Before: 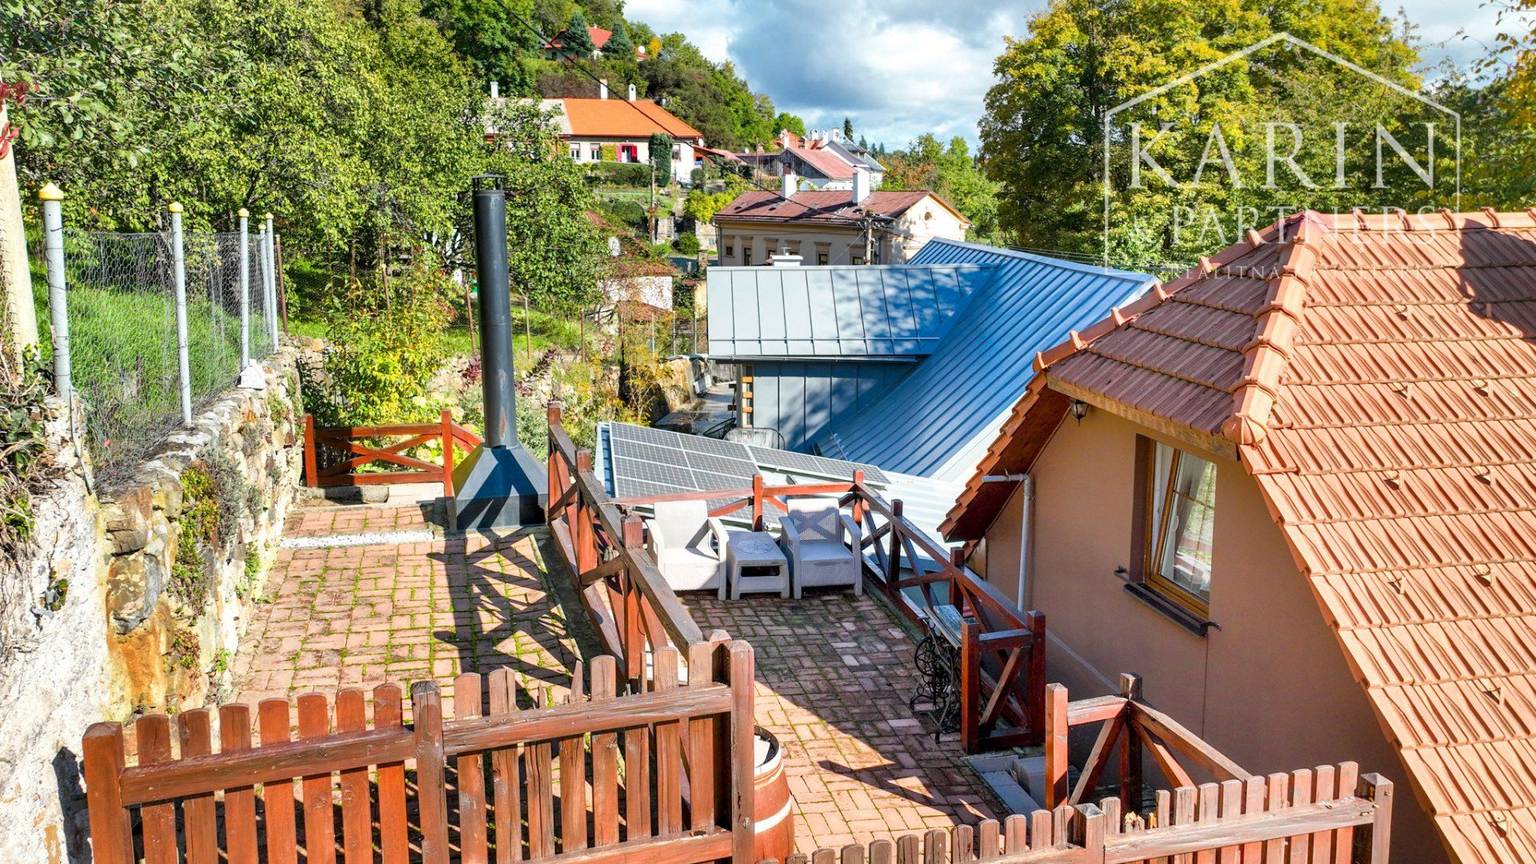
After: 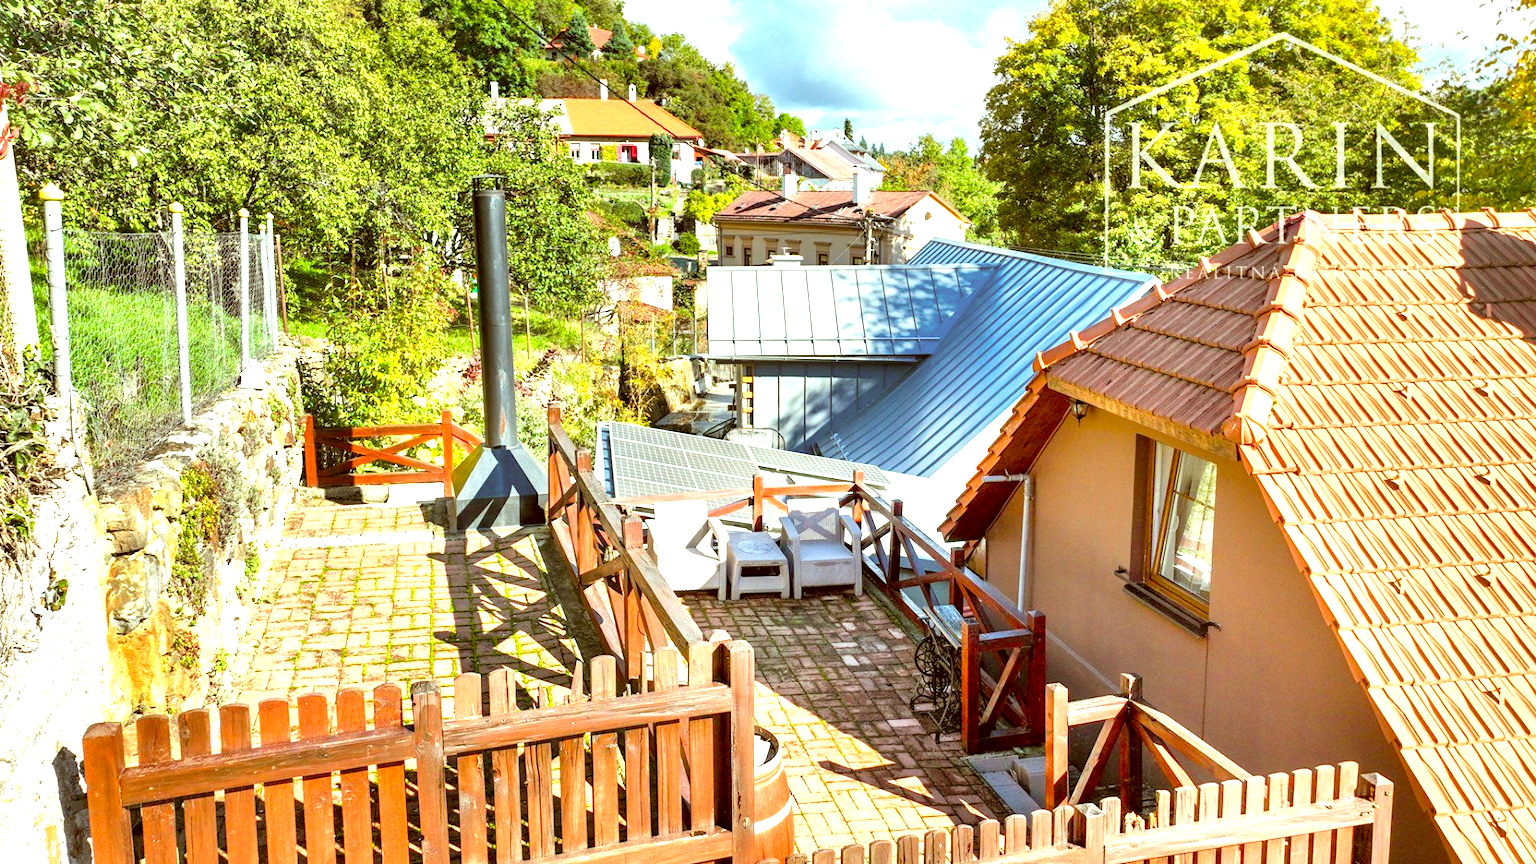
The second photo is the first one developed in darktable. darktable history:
color correction: highlights a* -5.94, highlights b* 9.48, shadows a* 10.12, shadows b* 23.94
exposure: black level correction 0.001, exposure 0.955 EV, compensate exposure bias true, compensate highlight preservation false
